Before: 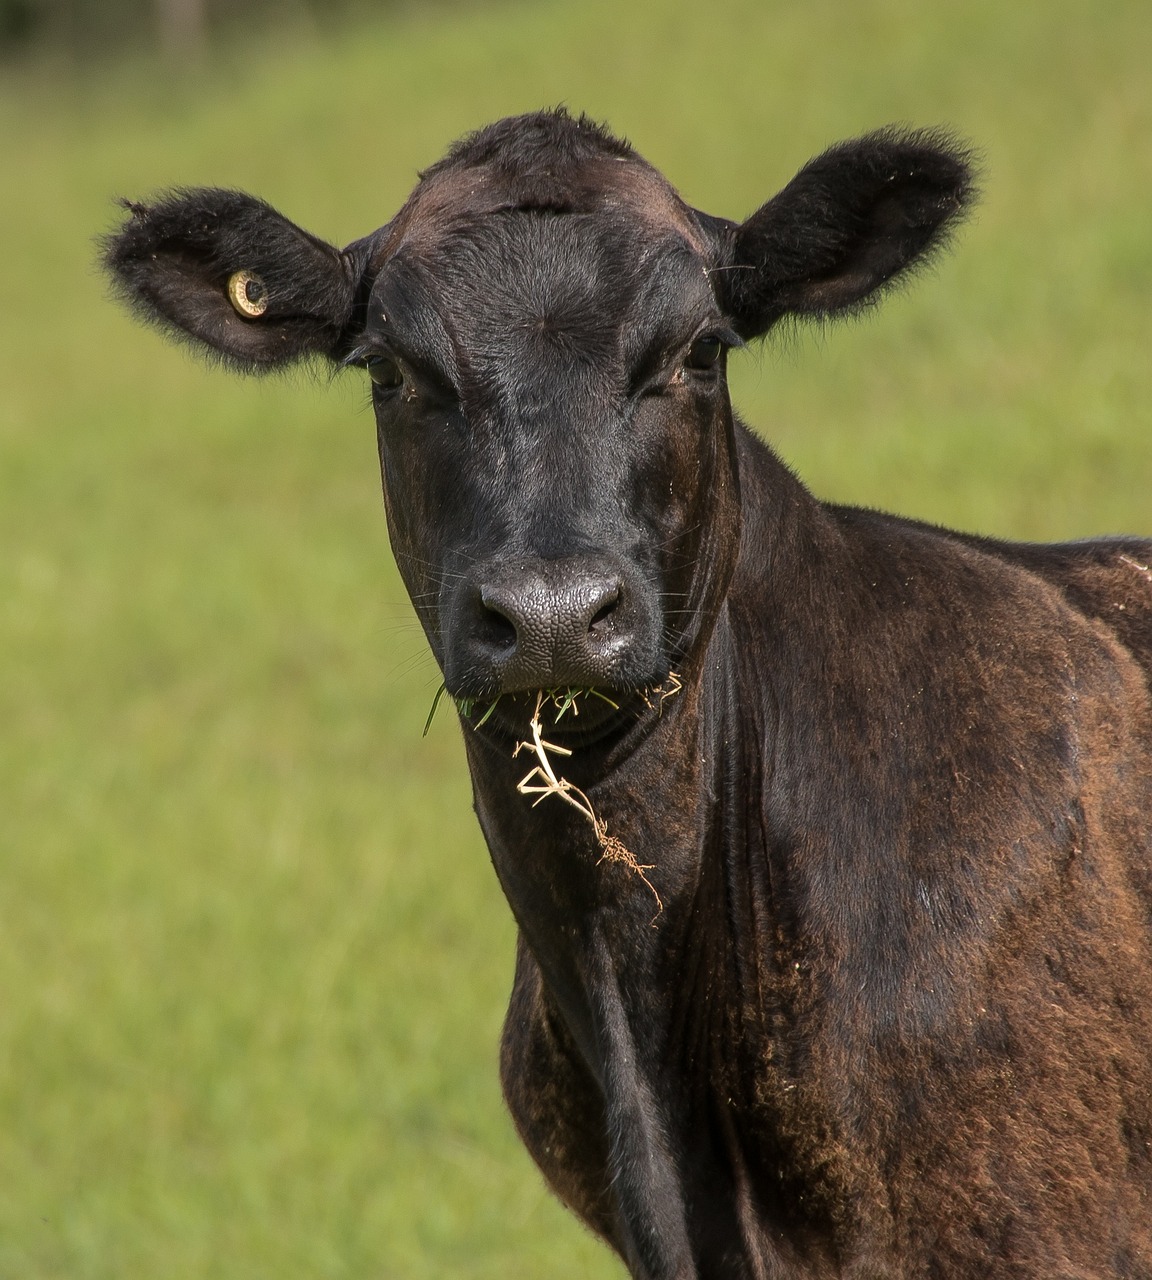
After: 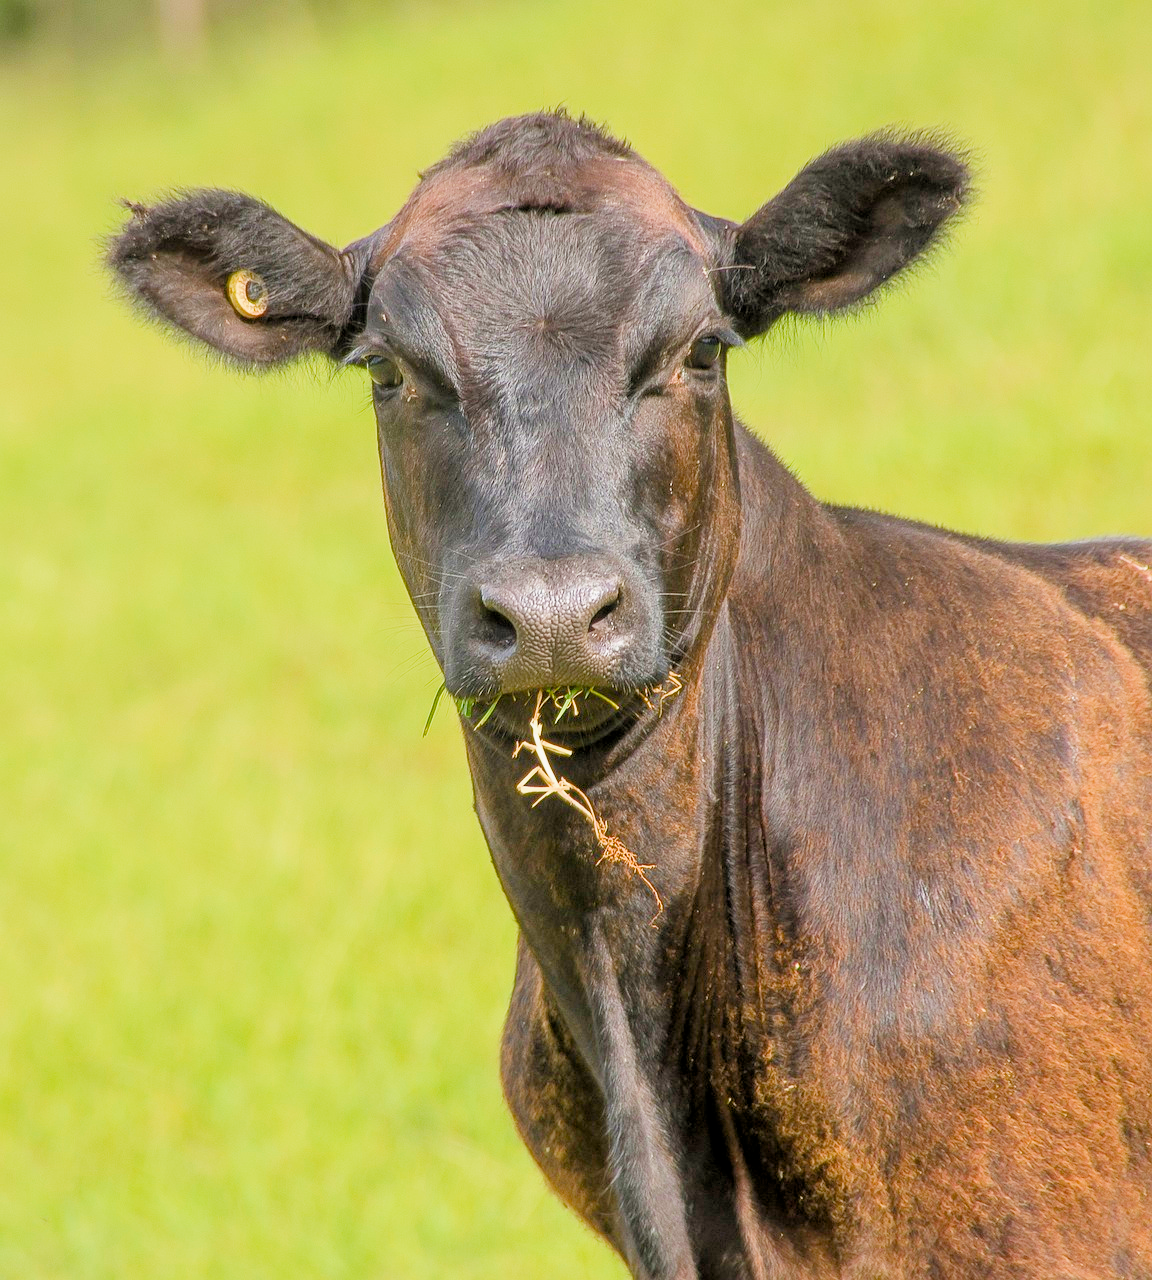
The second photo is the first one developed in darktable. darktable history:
color balance rgb: linear chroma grading › global chroma 8.12%, perceptual saturation grading › global saturation 9.07%, perceptual saturation grading › highlights -13.84%, perceptual saturation grading › mid-tones 14.88%, perceptual saturation grading › shadows 22.8%, perceptual brilliance grading › highlights 2.61%, global vibrance 12.07%
rotate and perspective: automatic cropping off
filmic rgb: middle gray luminance 3.44%, black relative exposure -5.92 EV, white relative exposure 6.33 EV, threshold 6 EV, dynamic range scaling 22.4%, target black luminance 0%, hardness 2.33, latitude 45.85%, contrast 0.78, highlights saturation mix 100%, shadows ↔ highlights balance 0.033%, add noise in highlights 0, preserve chrominance max RGB, color science v3 (2019), use custom middle-gray values true, iterations of high-quality reconstruction 0, contrast in highlights soft, enable highlight reconstruction true
